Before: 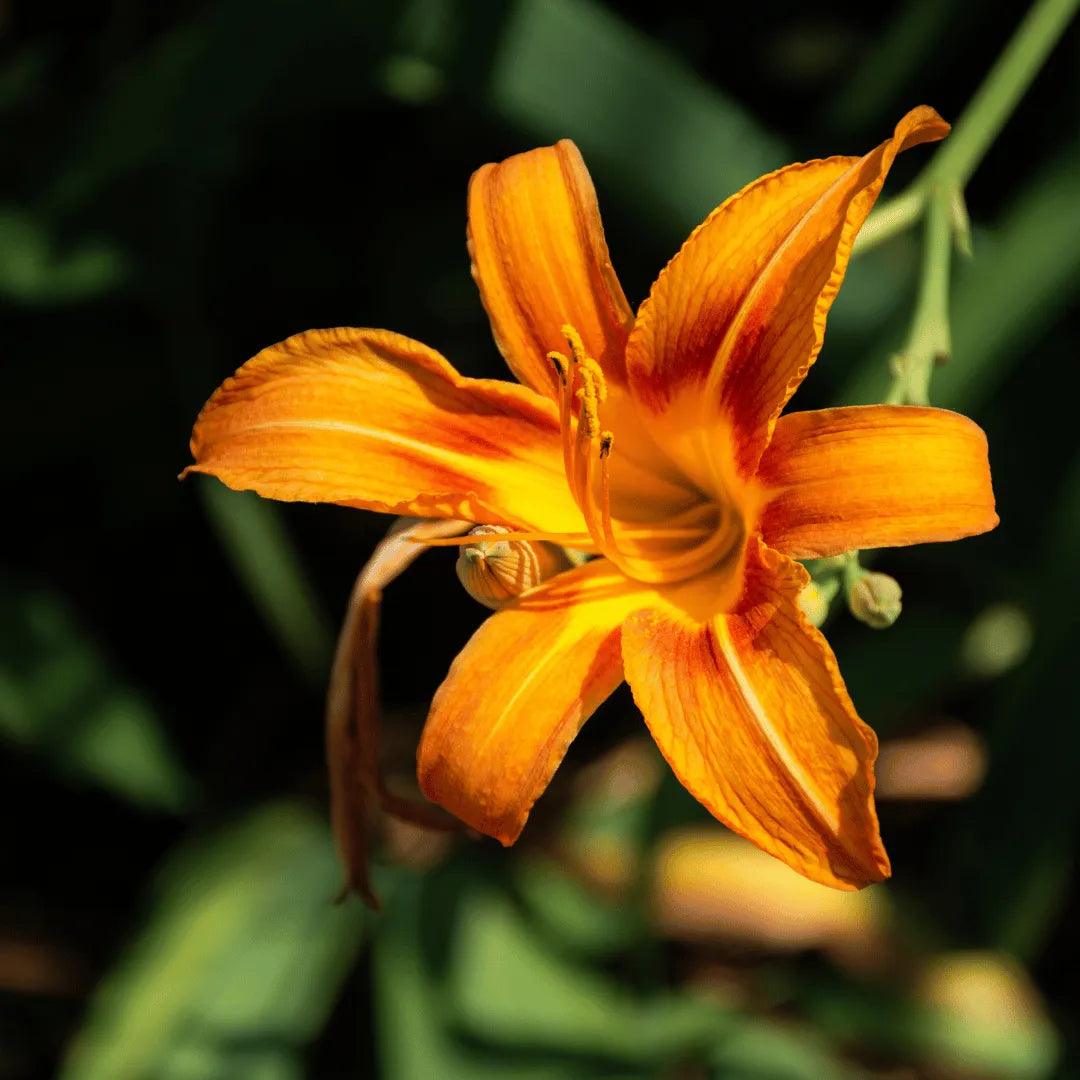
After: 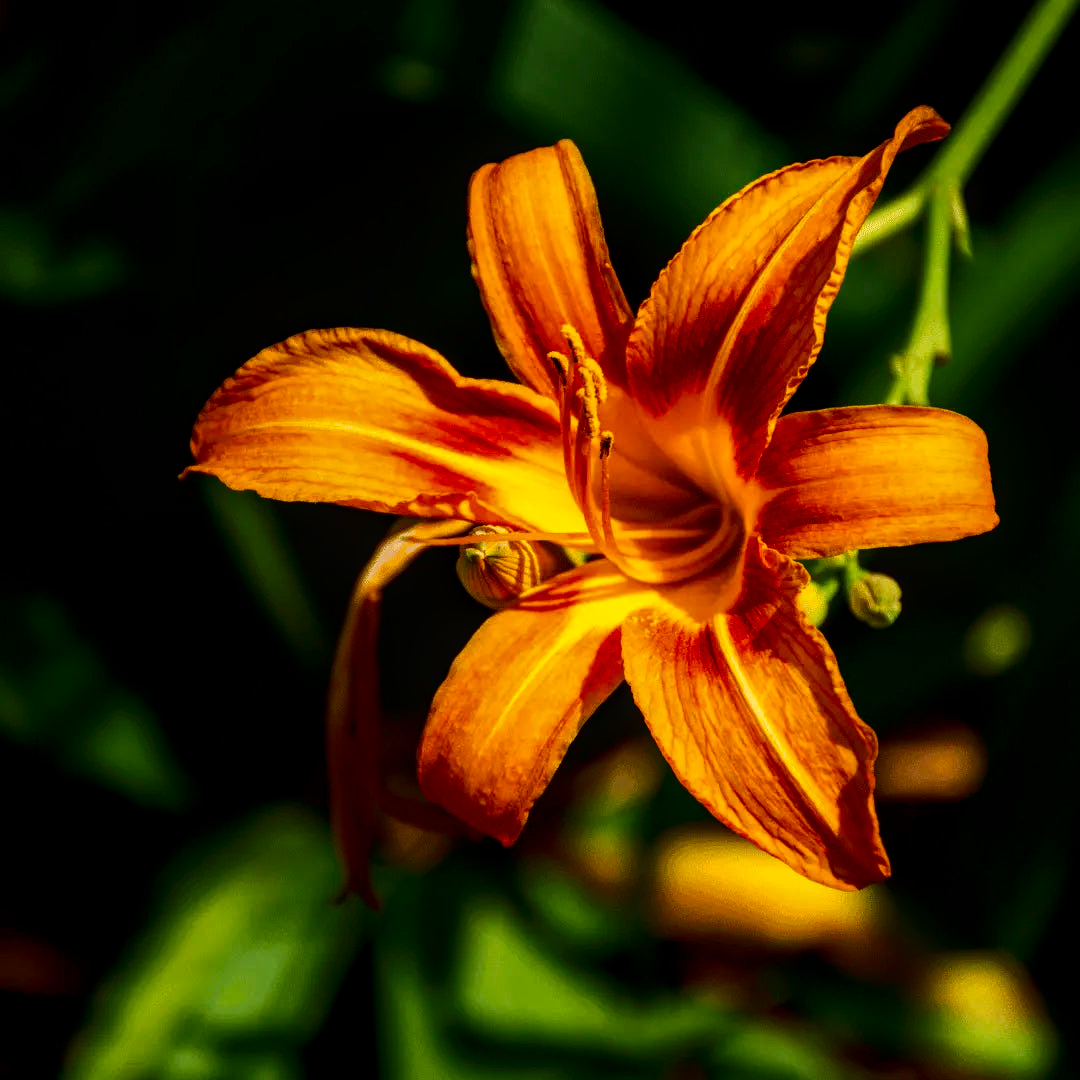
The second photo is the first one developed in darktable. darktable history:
local contrast: on, module defaults
color balance rgb: perceptual saturation grading › global saturation 20%, global vibrance 20%
contrast brightness saturation: contrast 0.19, brightness -0.24, saturation 0.11
